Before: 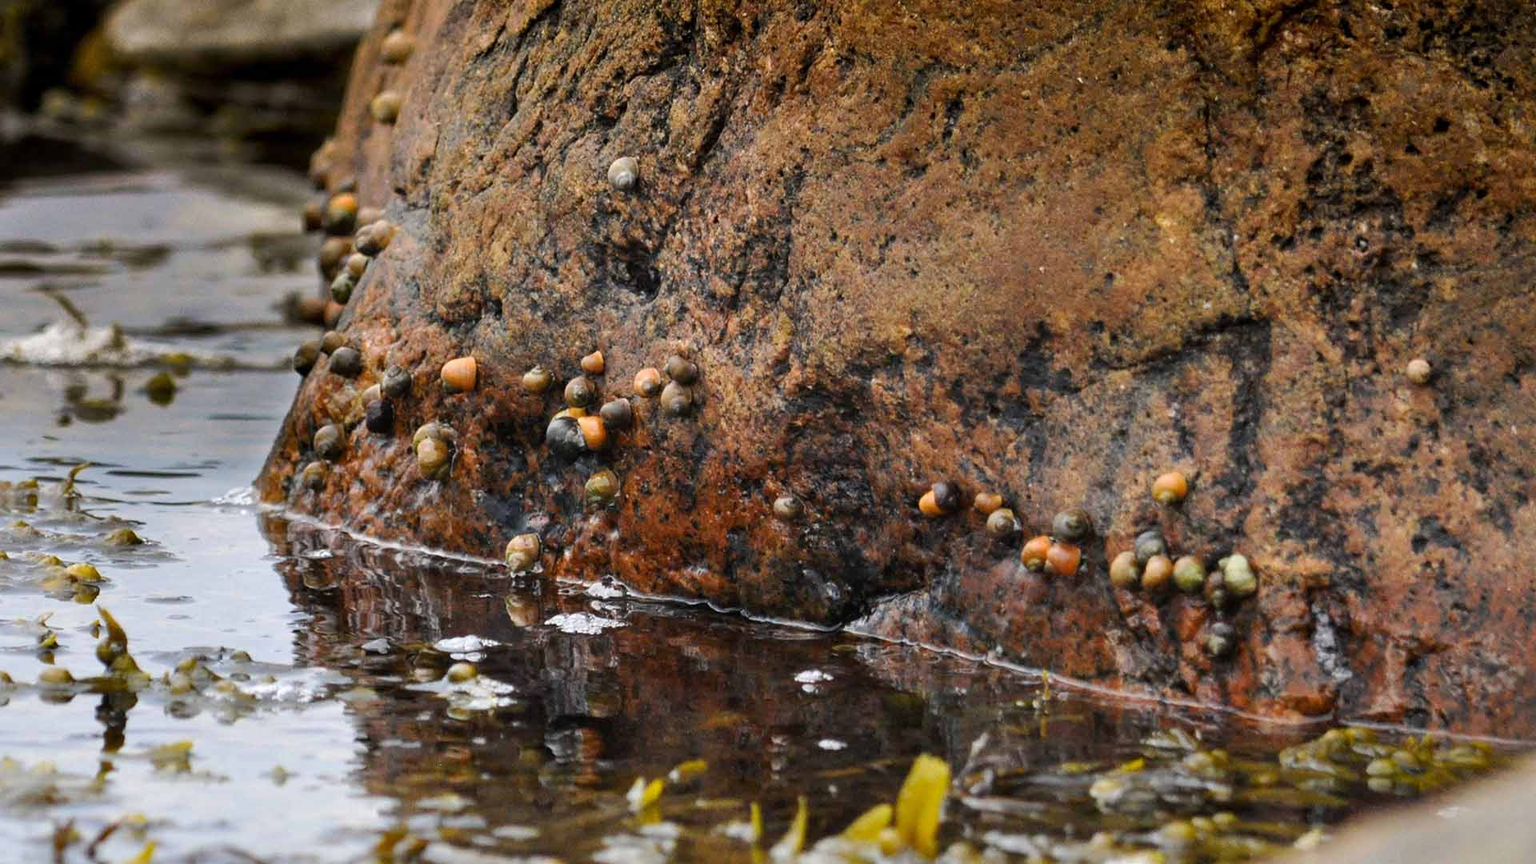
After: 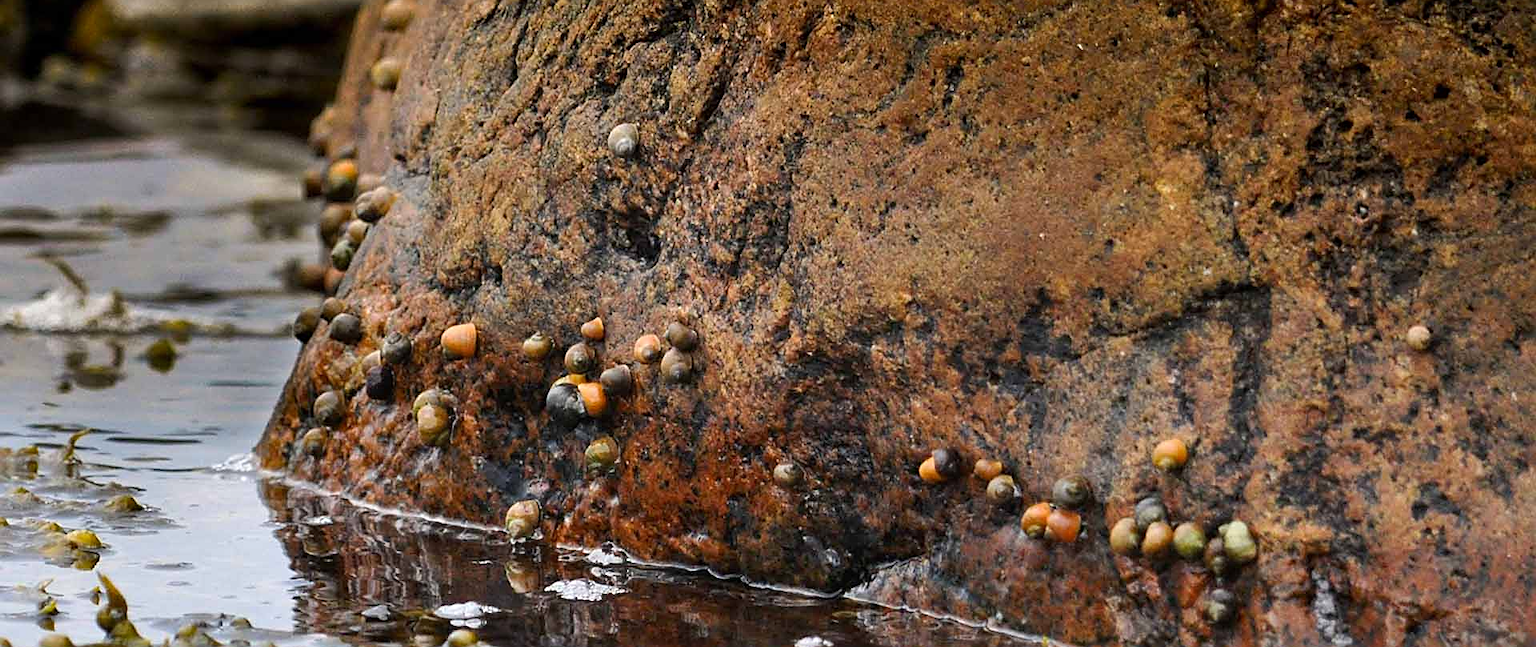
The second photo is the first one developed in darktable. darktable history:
crop: top 3.89%, bottom 21.137%
contrast brightness saturation: contrast 0.035, saturation 0.066
sharpen: on, module defaults
